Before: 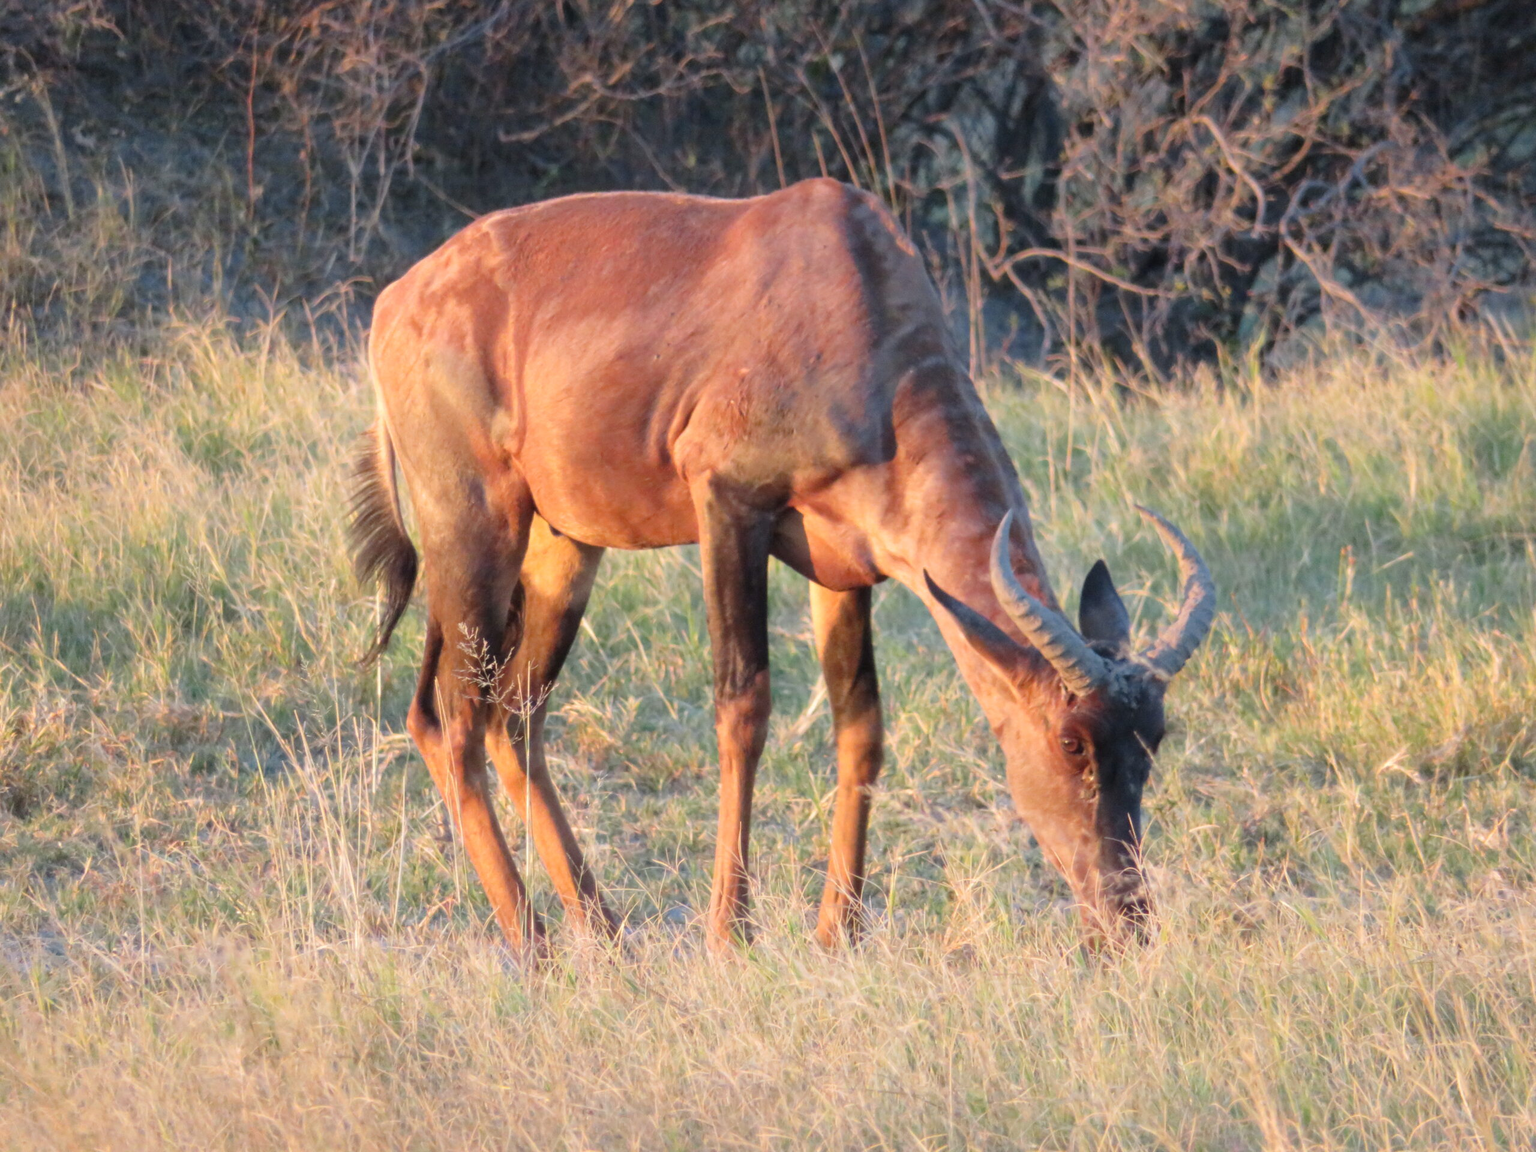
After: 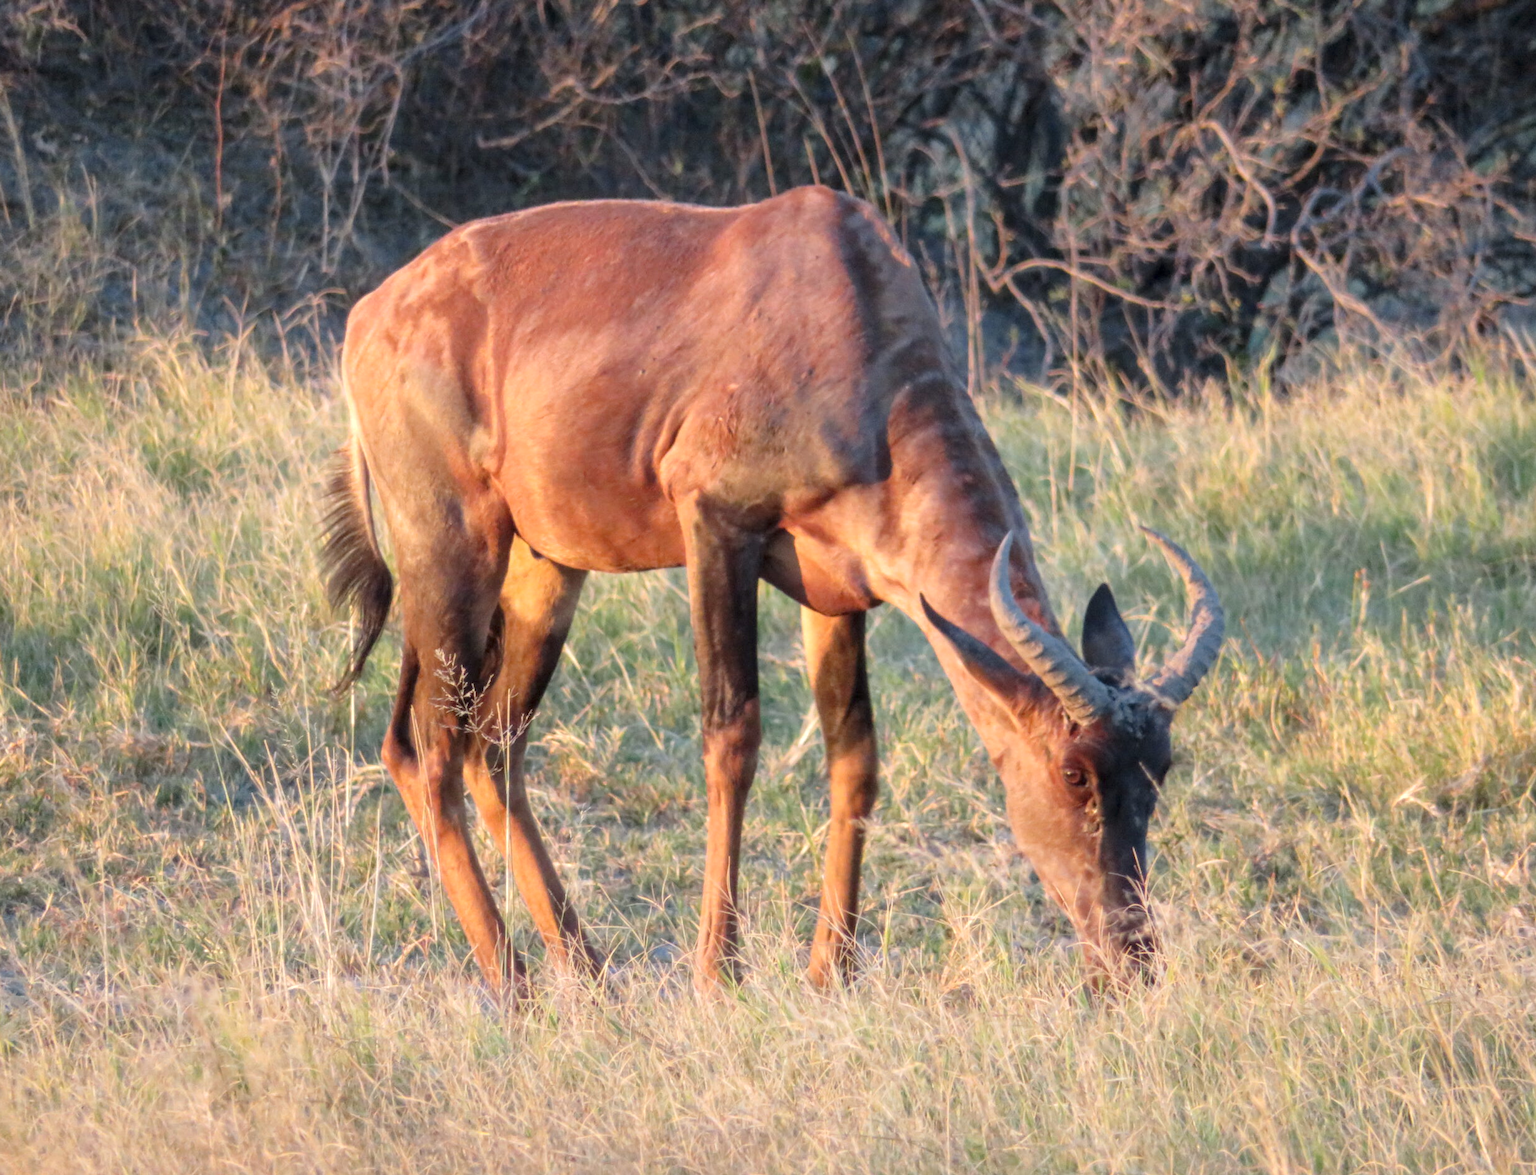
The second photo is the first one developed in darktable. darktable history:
crop and rotate: left 2.666%, right 1.346%, bottom 2.002%
local contrast: on, module defaults
